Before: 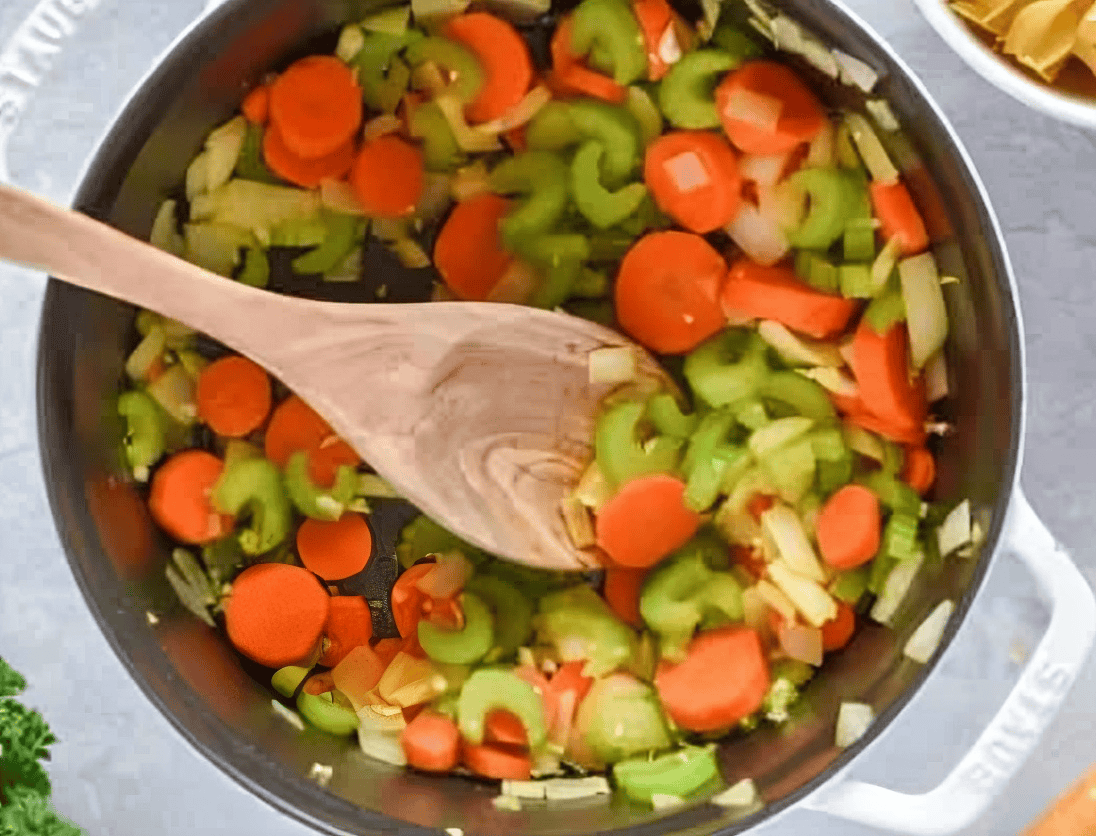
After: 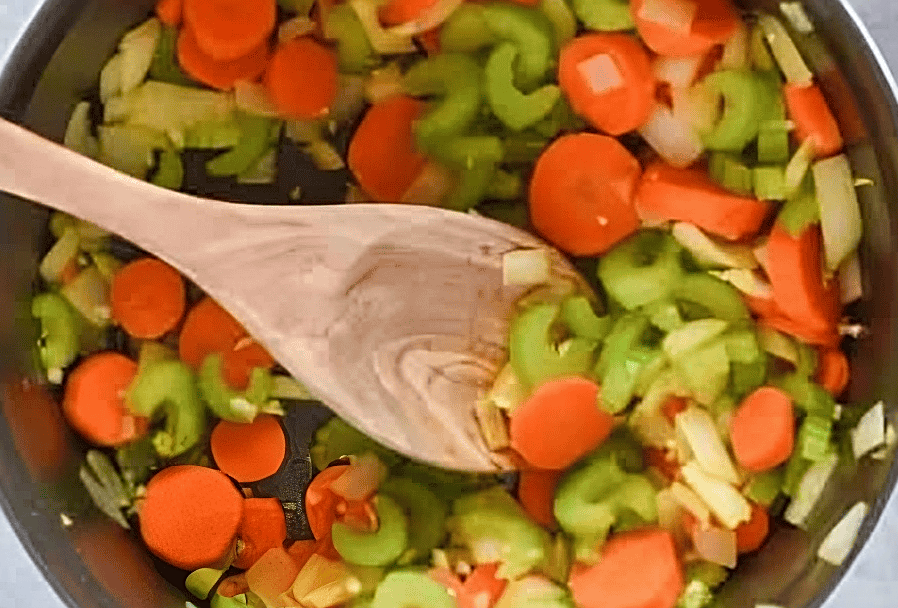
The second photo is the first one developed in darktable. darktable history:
sharpen: on, module defaults
crop: left 7.856%, top 11.836%, right 10.12%, bottom 15.387%
exposure: compensate highlight preservation false
